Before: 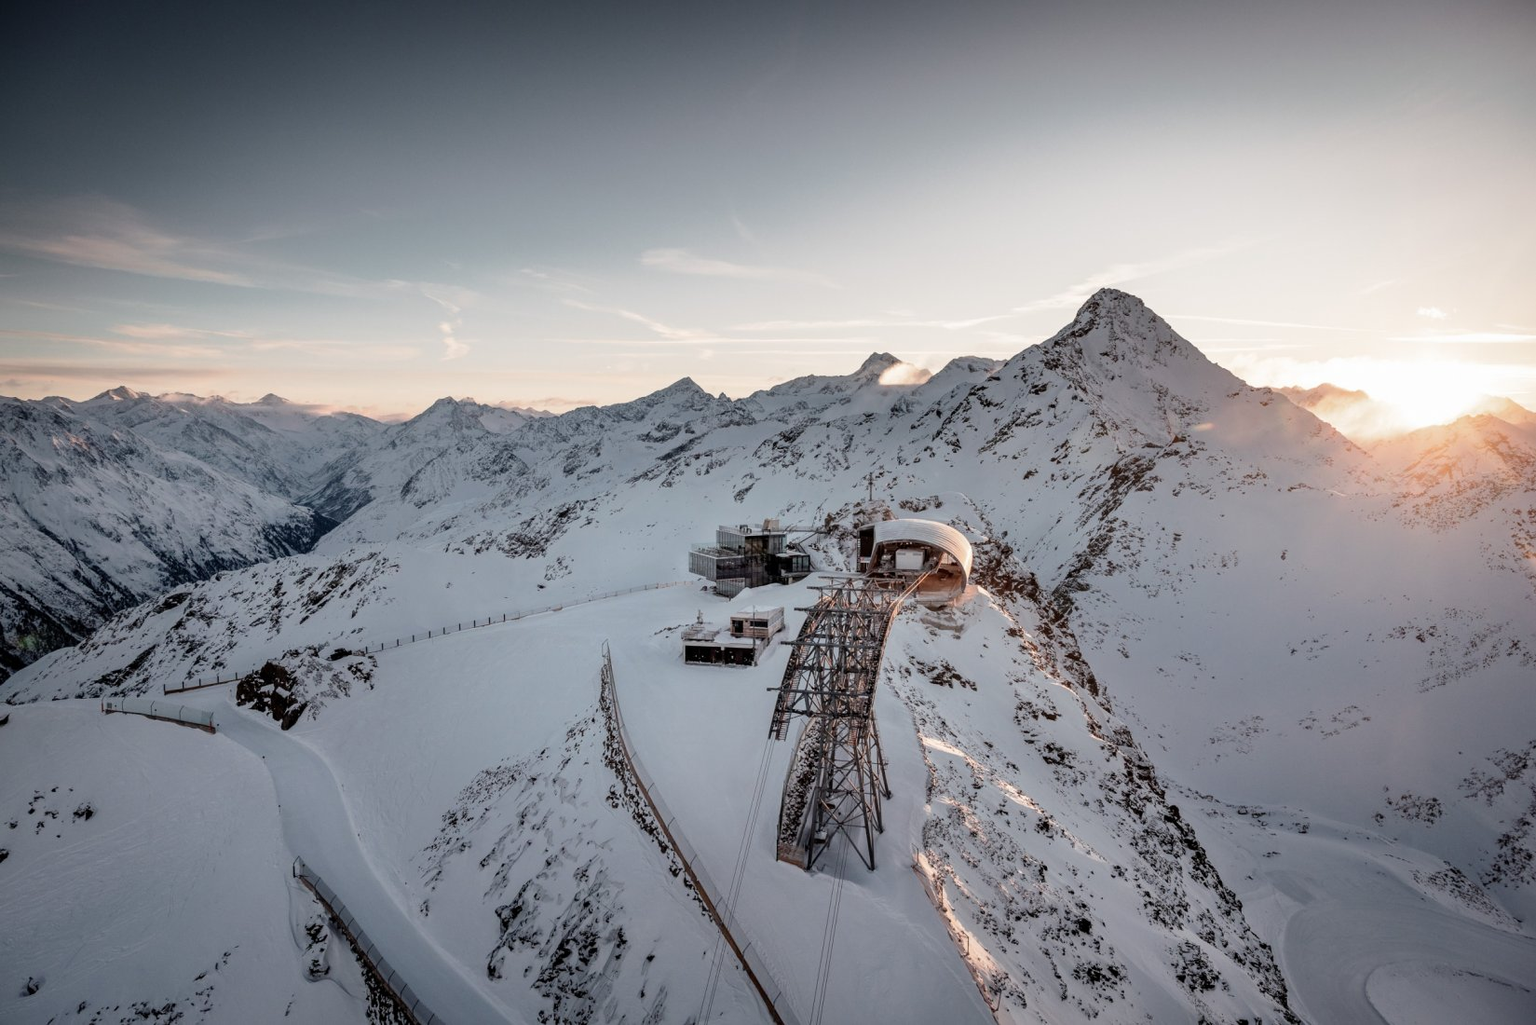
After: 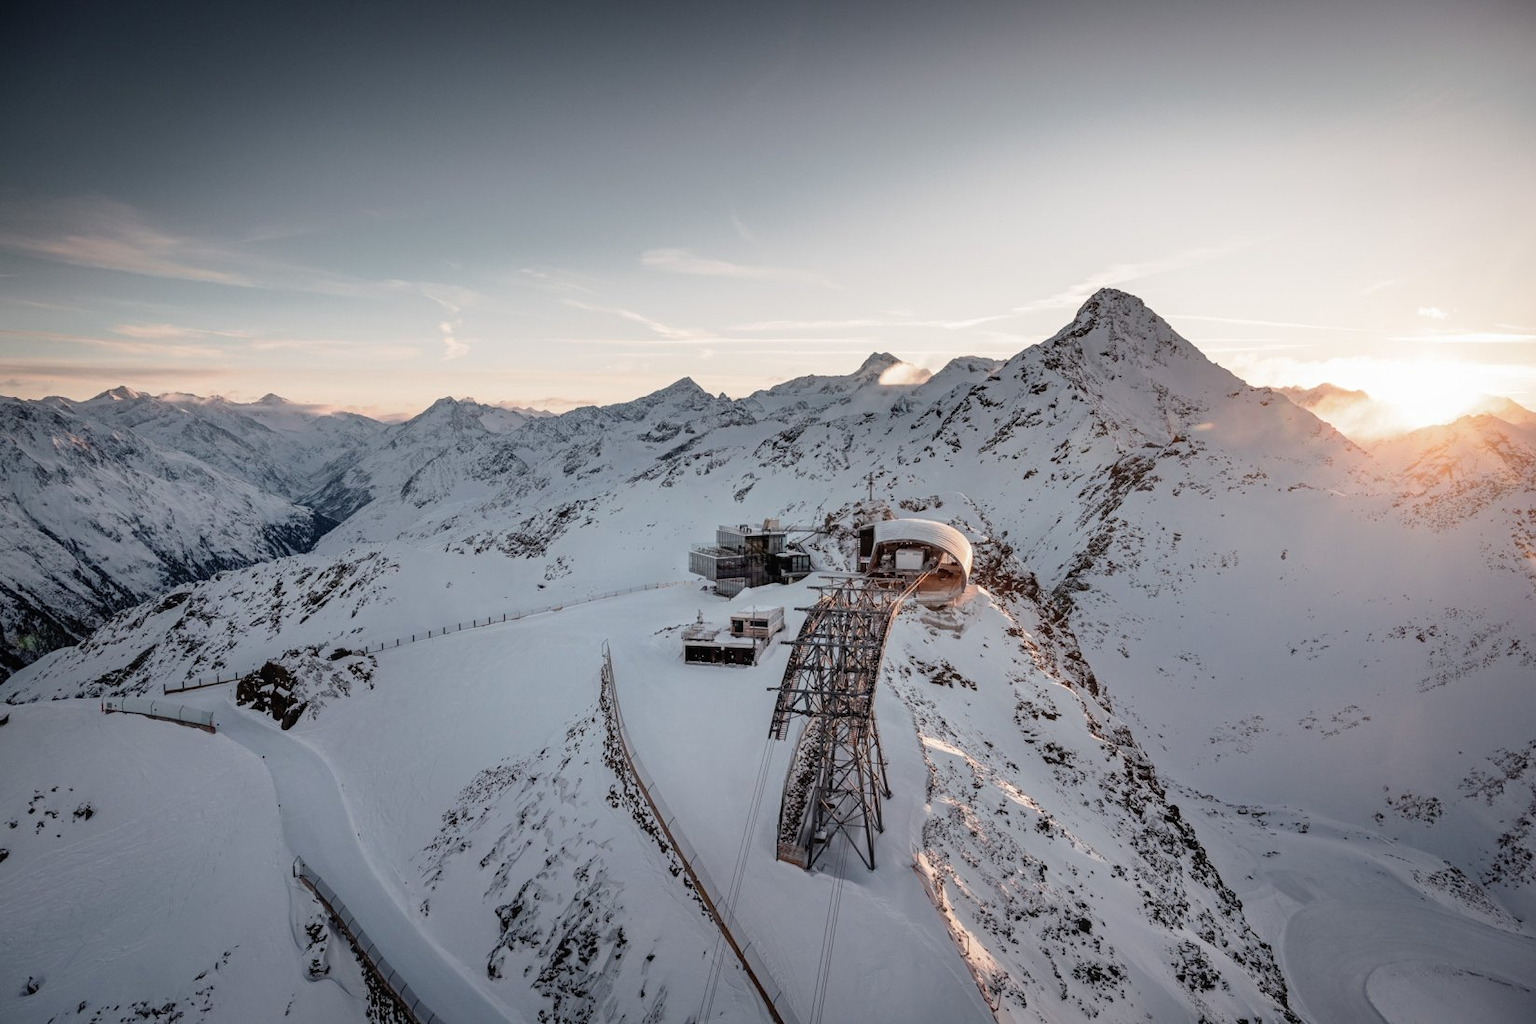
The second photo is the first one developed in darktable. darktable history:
contrast equalizer: octaves 7, y [[0.5, 0.5, 0.472, 0.5, 0.5, 0.5], [0.5 ×6], [0.5 ×6], [0 ×6], [0 ×6]]
